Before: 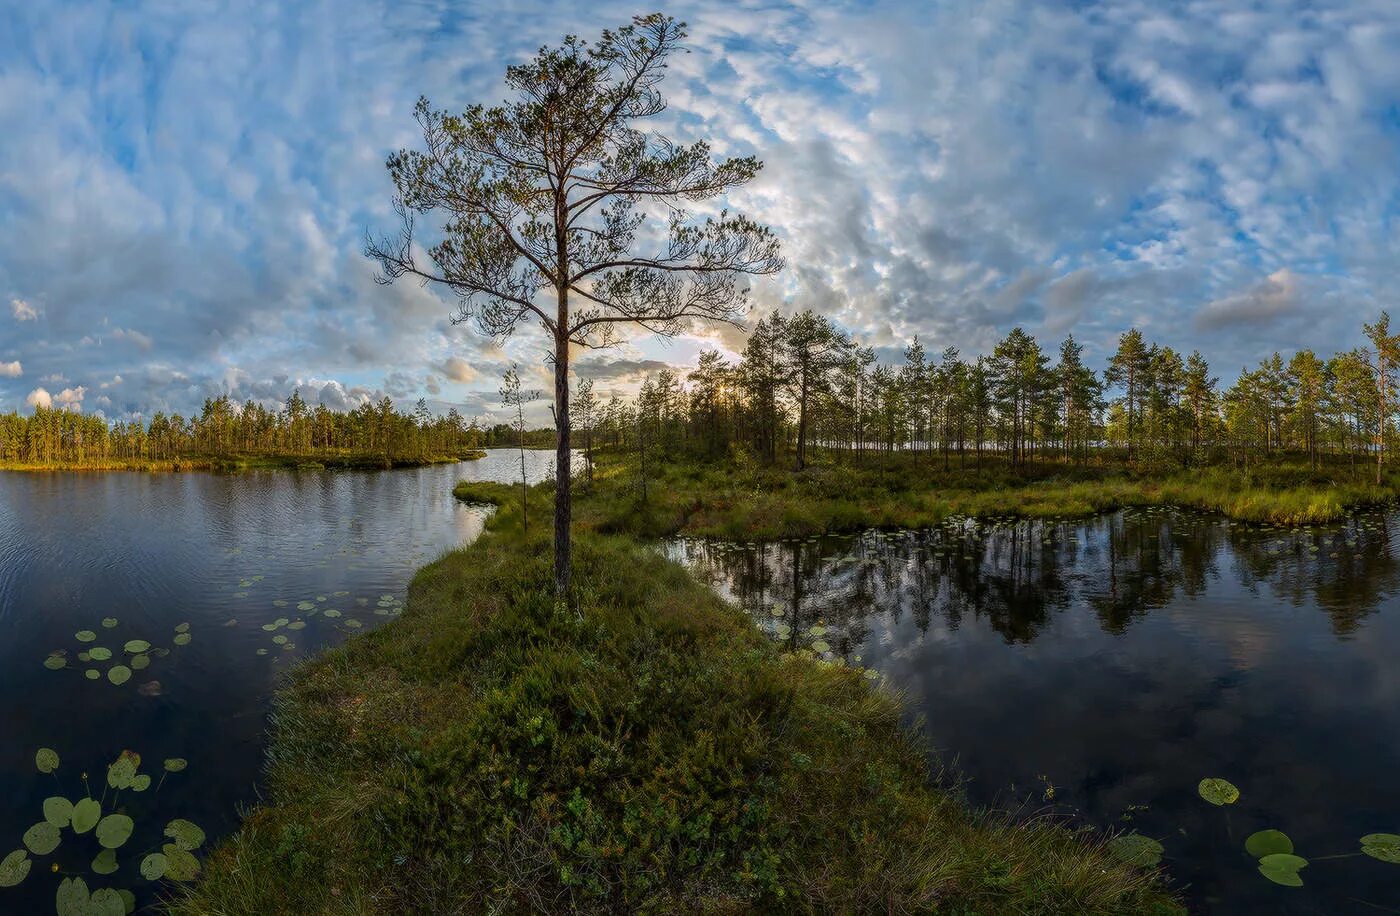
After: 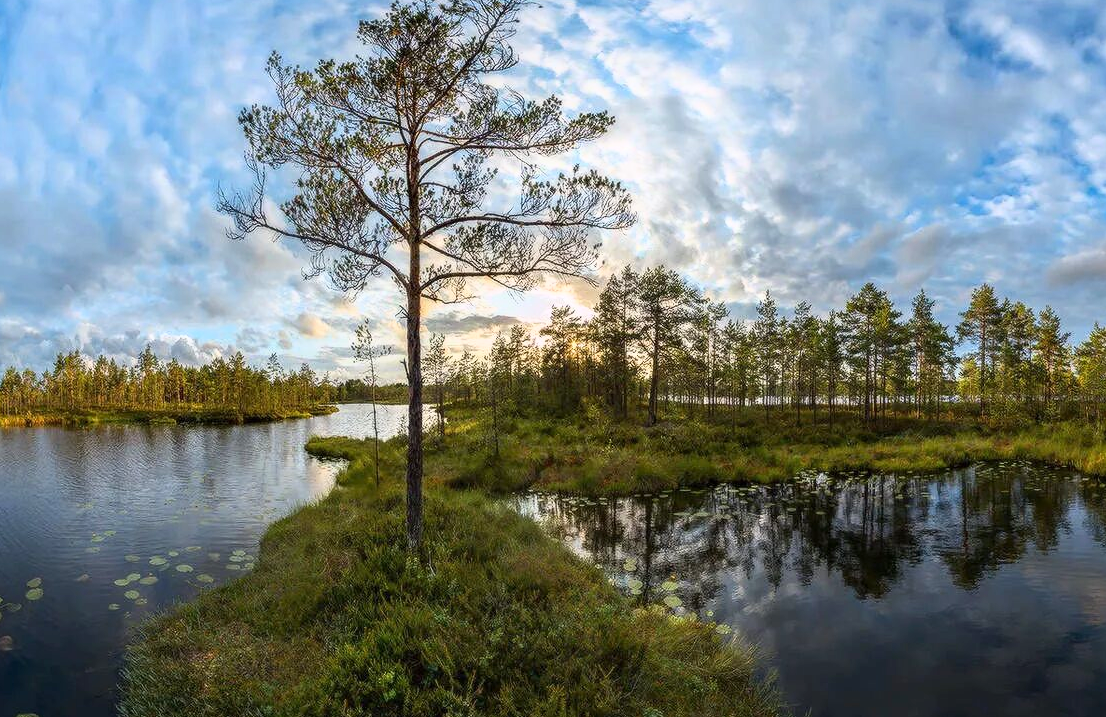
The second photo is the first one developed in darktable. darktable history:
base curve: curves: ch0 [(0, 0) (0.557, 0.834) (1, 1)]
crop and rotate: left 10.573%, top 4.997%, right 10.361%, bottom 16.706%
